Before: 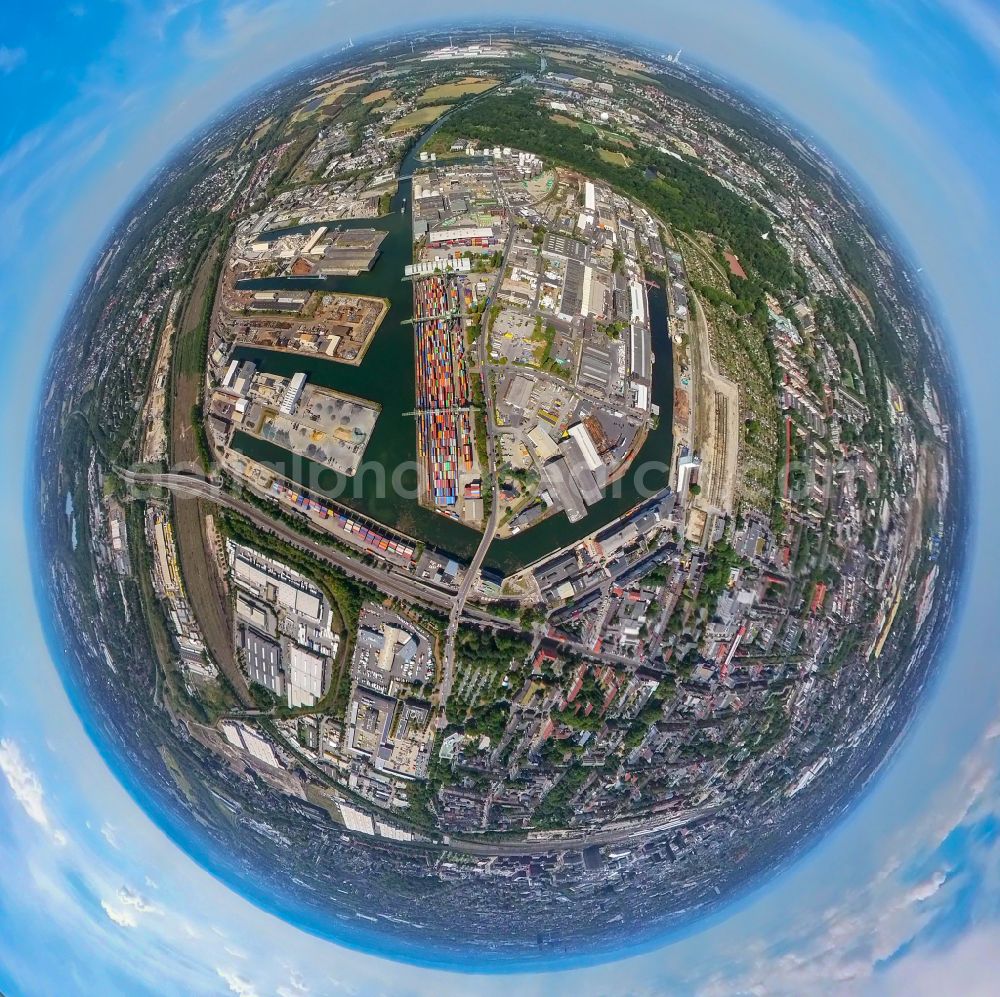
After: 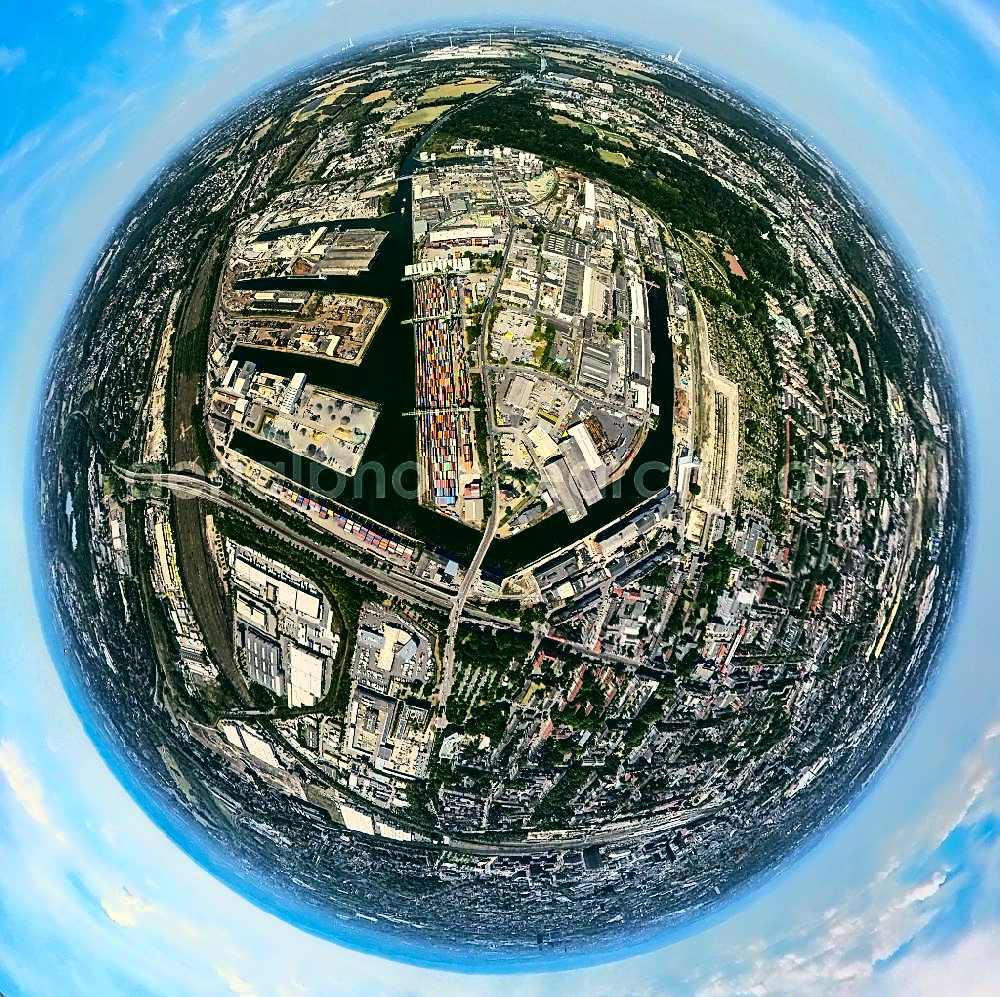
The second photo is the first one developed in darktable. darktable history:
tone curve: curves: ch0 [(0, 0) (0.003, 0.043) (0.011, 0.043) (0.025, 0.035) (0.044, 0.042) (0.069, 0.035) (0.1, 0.03) (0.136, 0.017) (0.177, 0.03) (0.224, 0.06) (0.277, 0.118) (0.335, 0.189) (0.399, 0.297) (0.468, 0.483) (0.543, 0.631) (0.623, 0.746) (0.709, 0.823) (0.801, 0.944) (0.898, 0.966) (1, 1)]
sharpen: on, module defaults
exposure: black level correction 0.005, exposure 0.004 EV, compensate highlight preservation false
color correction: highlights a* -0.379, highlights b* 9.28, shadows a* -9.34, shadows b* 0.889
